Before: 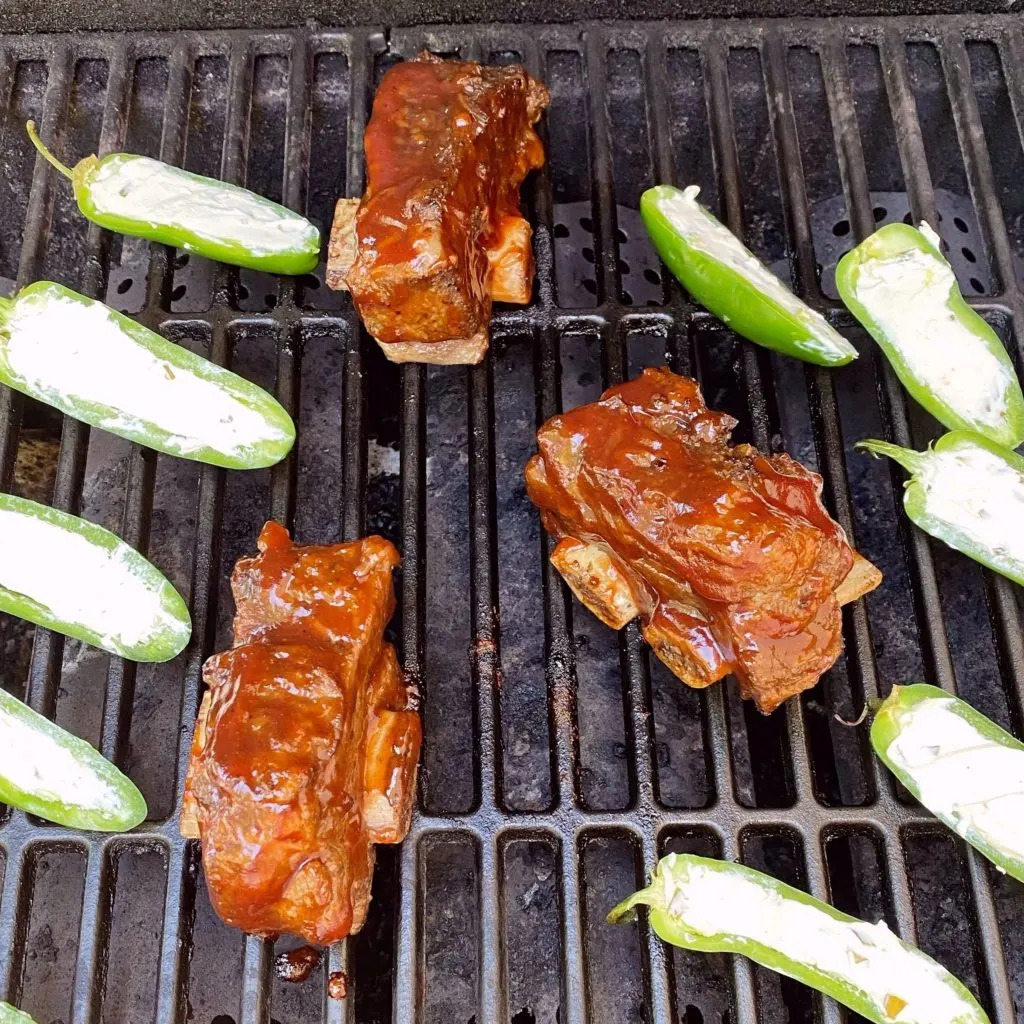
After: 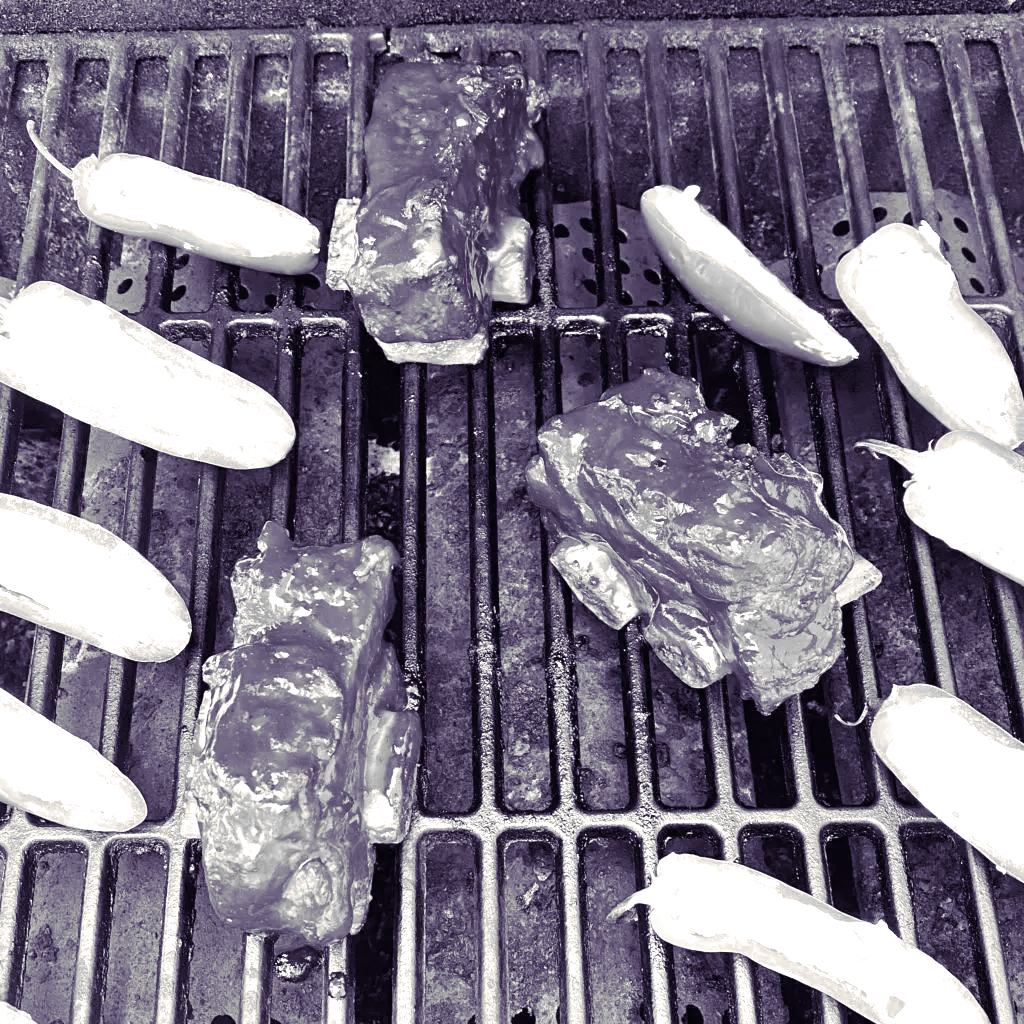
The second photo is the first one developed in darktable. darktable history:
split-toning: shadows › hue 255.6°, shadows › saturation 0.66, highlights › hue 43.2°, highlights › saturation 0.68, balance -50.1
exposure: exposure 1 EV, compensate highlight preservation false
color calibration: output gray [0.25, 0.35, 0.4, 0], x 0.383, y 0.372, temperature 3905.17 K
